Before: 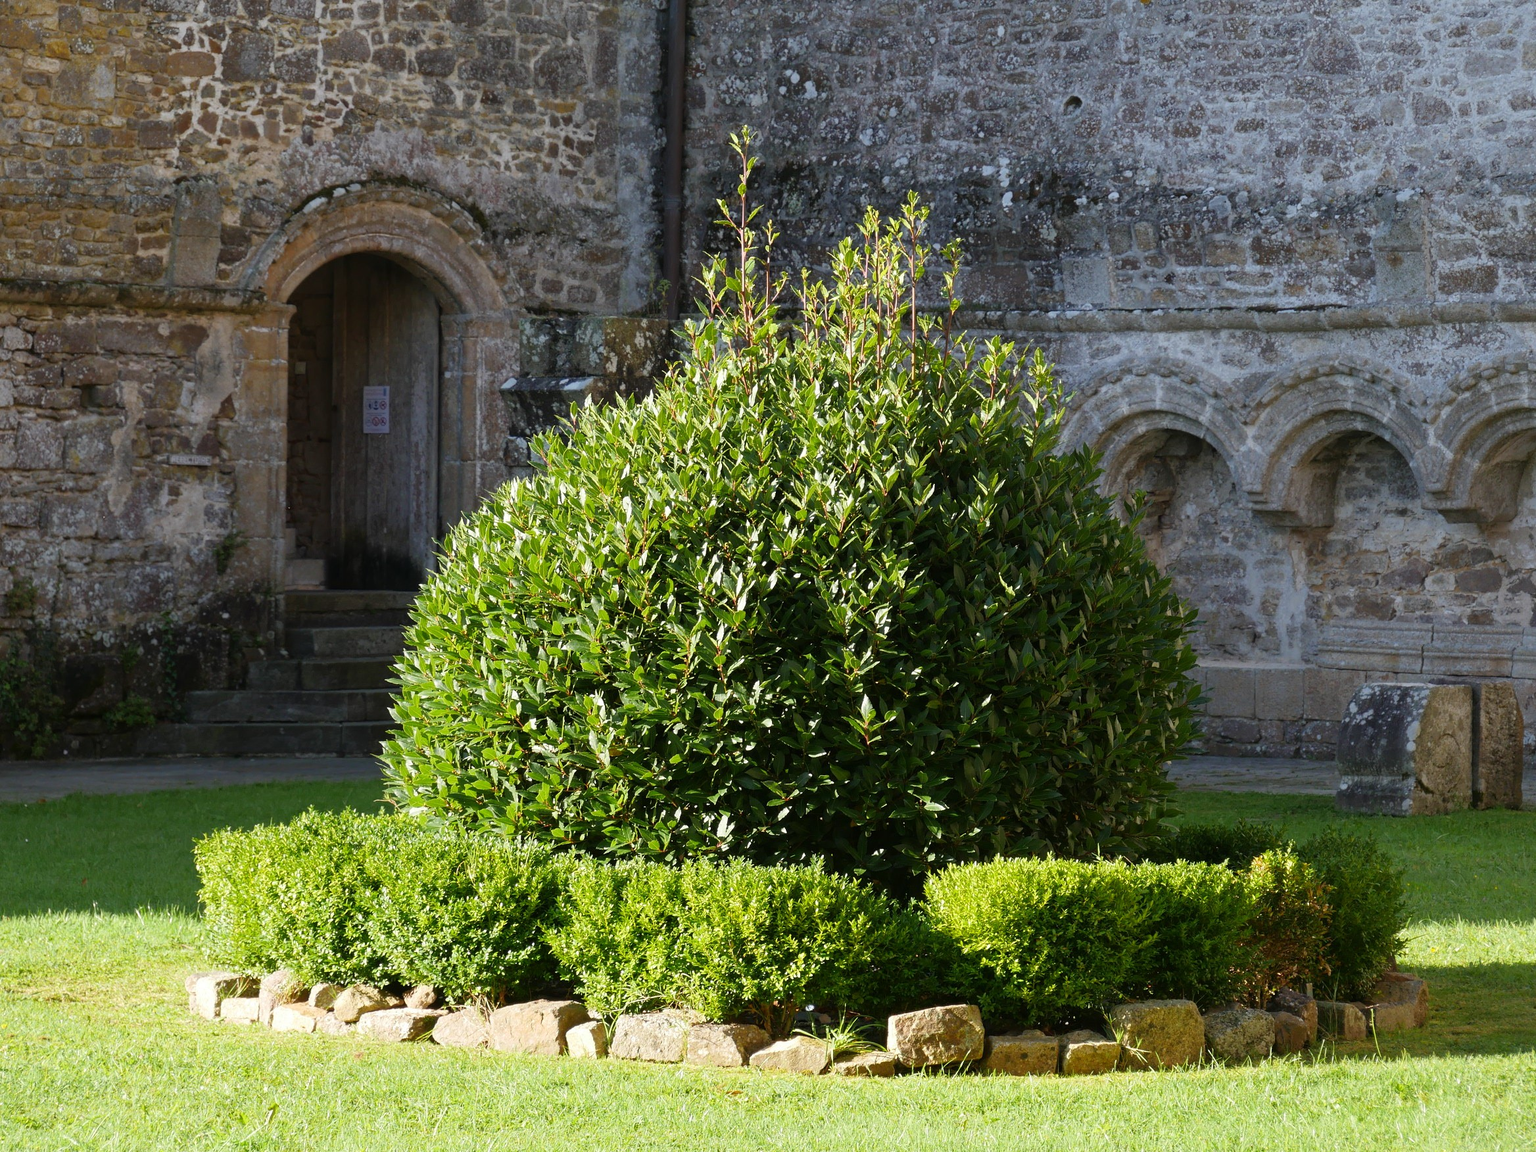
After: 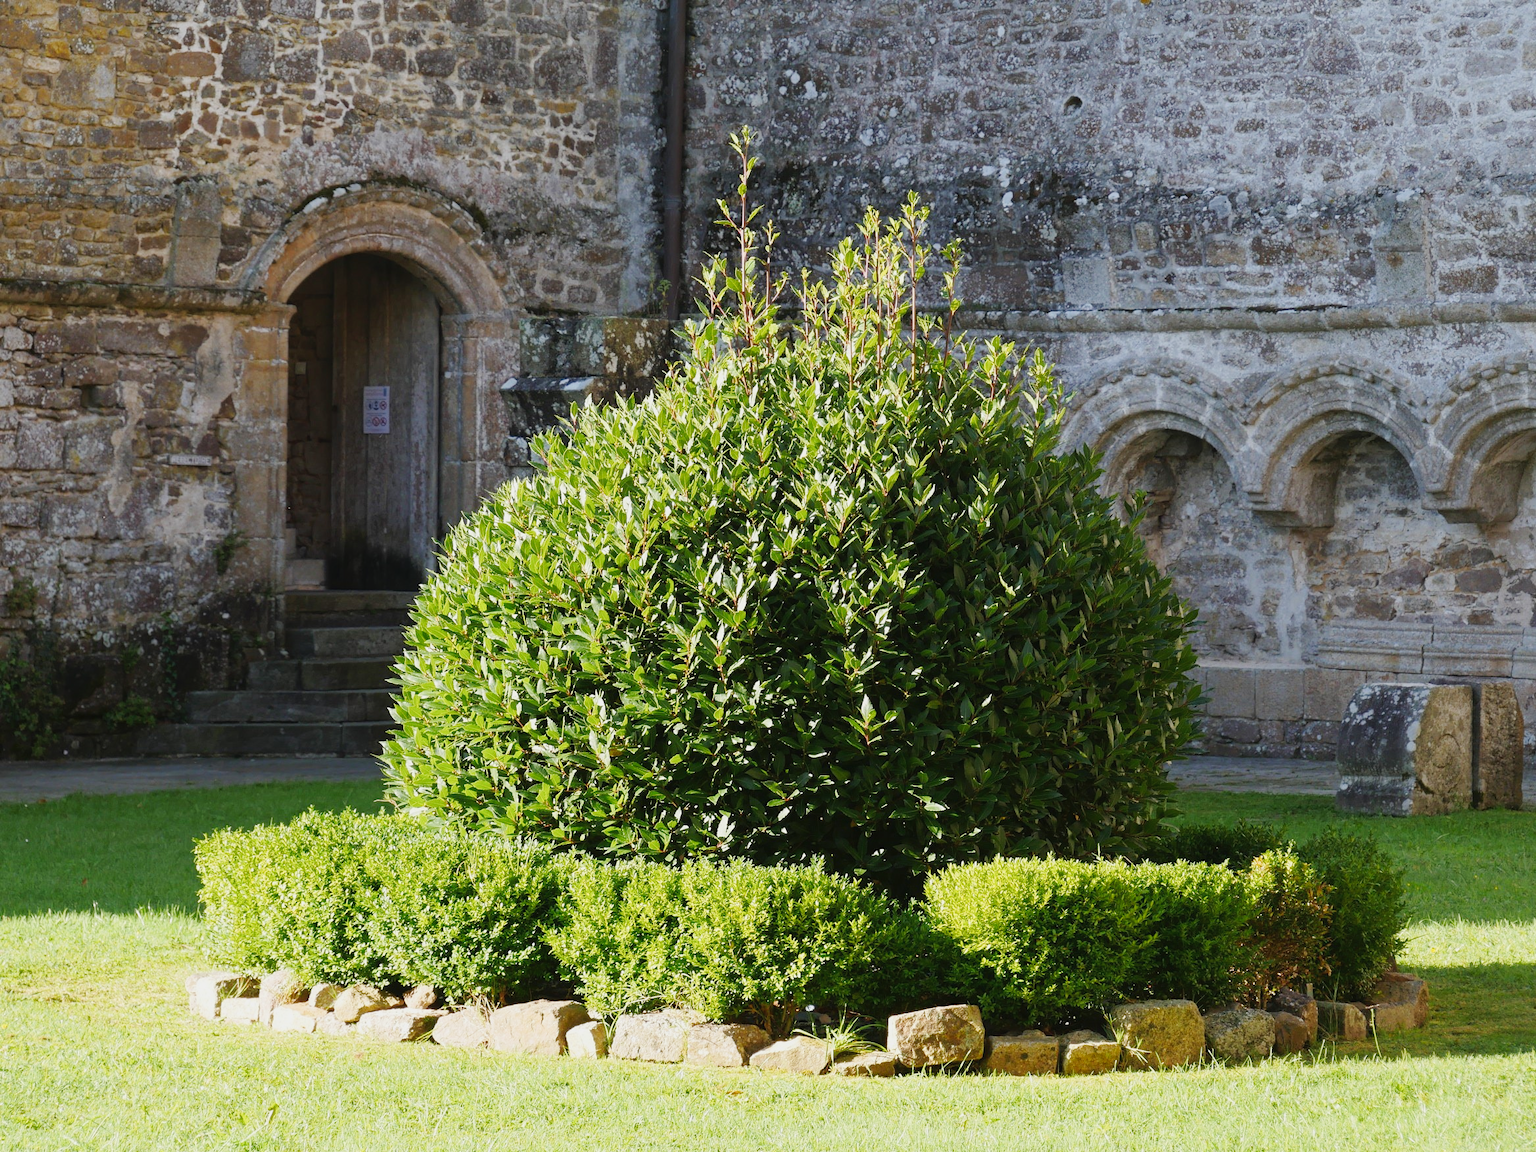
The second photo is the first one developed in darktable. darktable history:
tone curve: curves: ch0 [(0, 0.017) (0.239, 0.277) (0.508, 0.593) (0.826, 0.855) (1, 0.945)]; ch1 [(0, 0) (0.401, 0.42) (0.442, 0.47) (0.492, 0.498) (0.511, 0.504) (0.555, 0.586) (0.681, 0.739) (1, 1)]; ch2 [(0, 0) (0.411, 0.433) (0.5, 0.504) (0.545, 0.574) (1, 1)], preserve colors none
